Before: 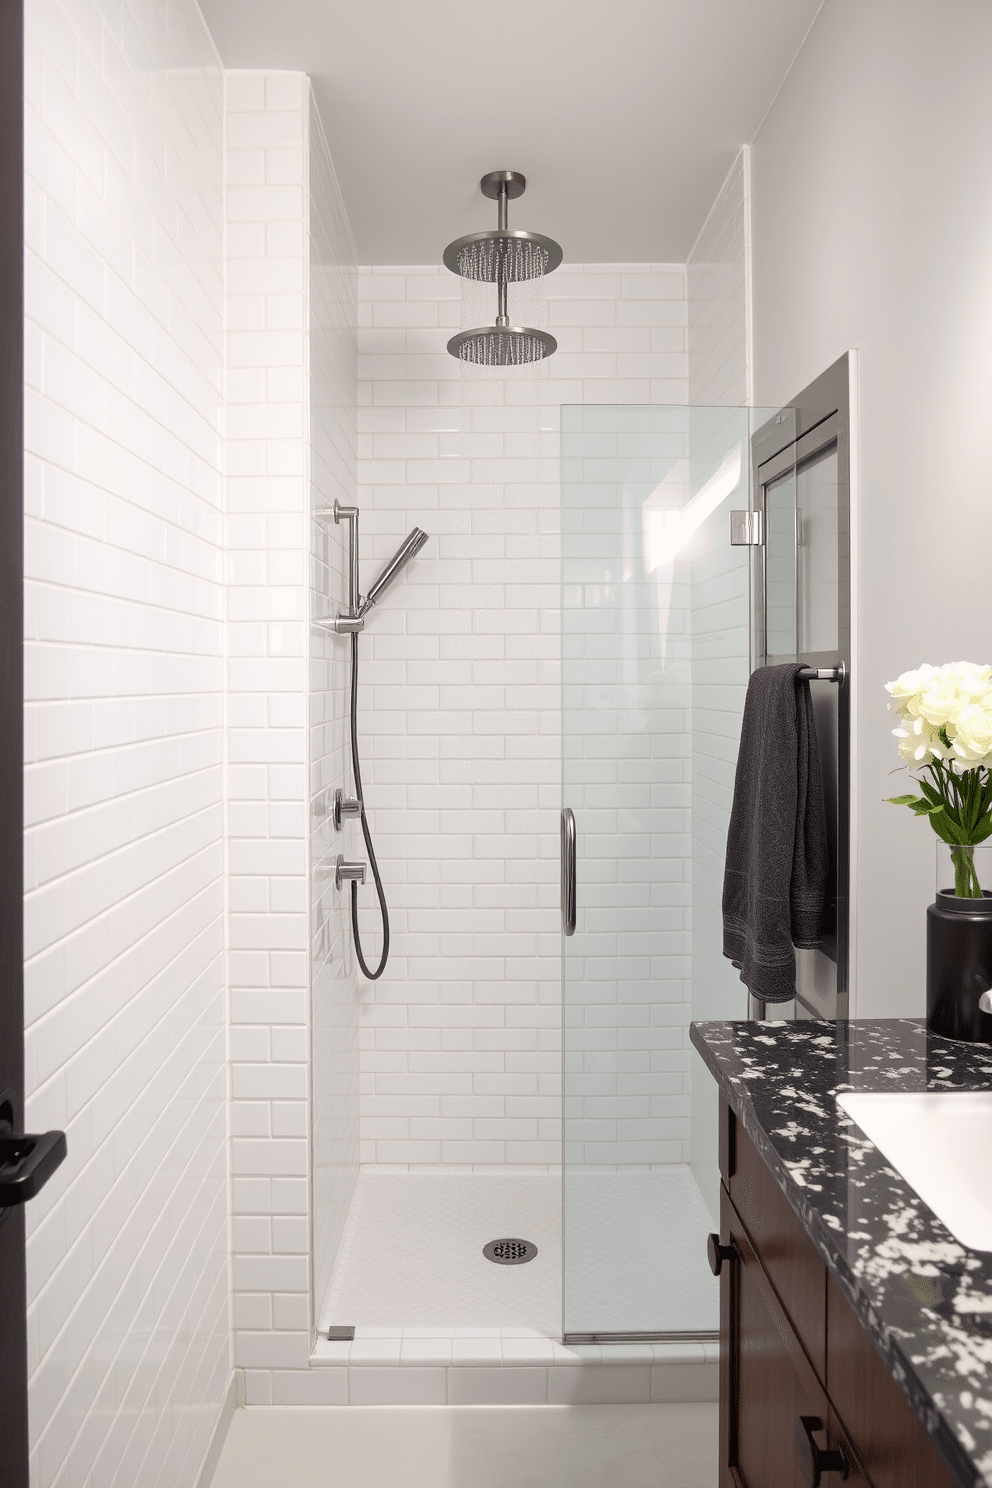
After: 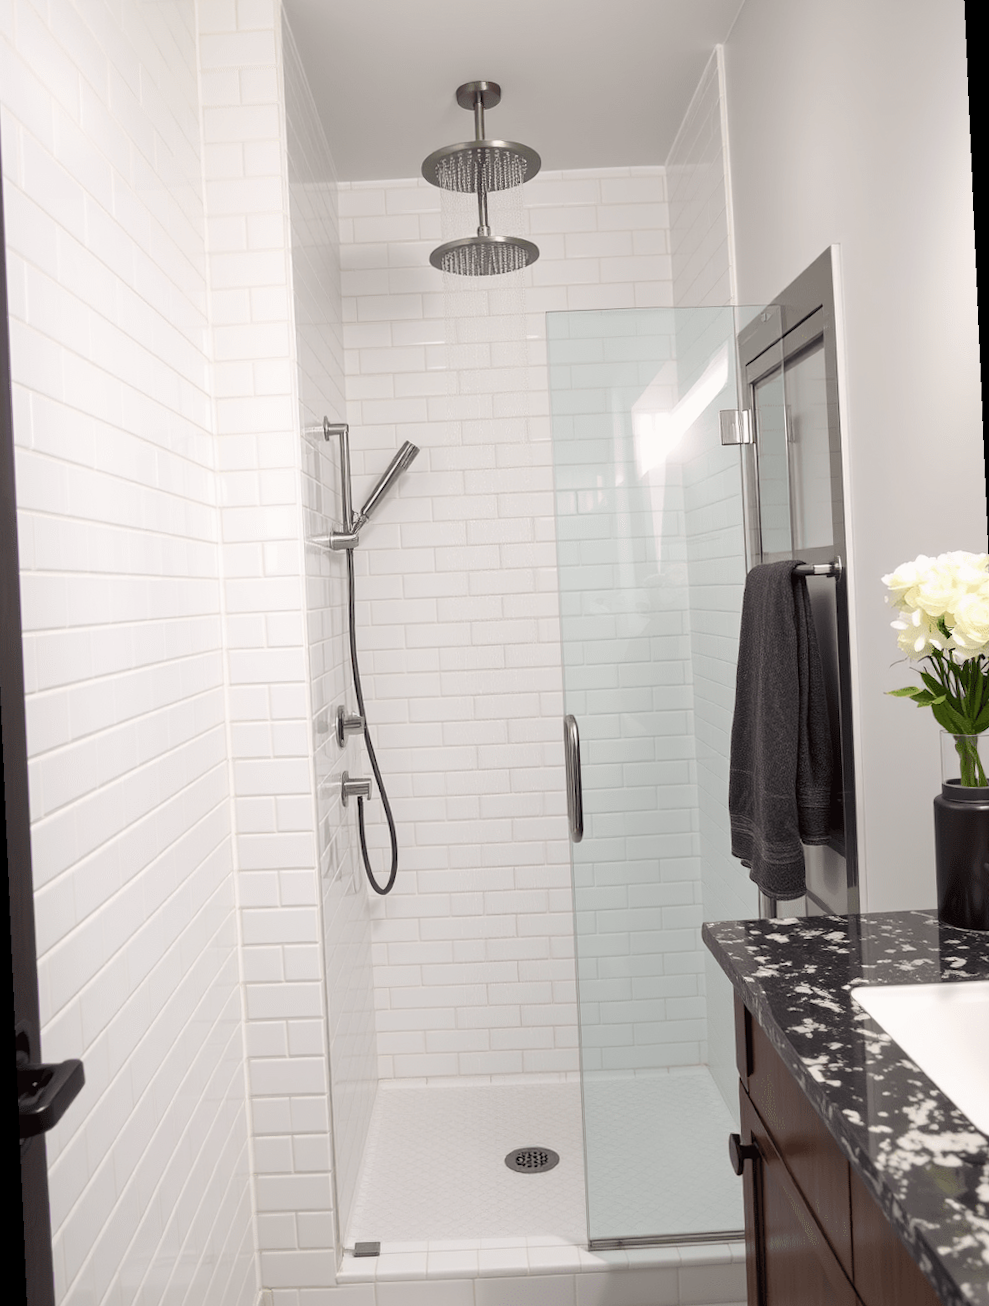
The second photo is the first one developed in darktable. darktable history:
crop and rotate: angle -0.5°
rotate and perspective: rotation -3°, crop left 0.031, crop right 0.968, crop top 0.07, crop bottom 0.93
